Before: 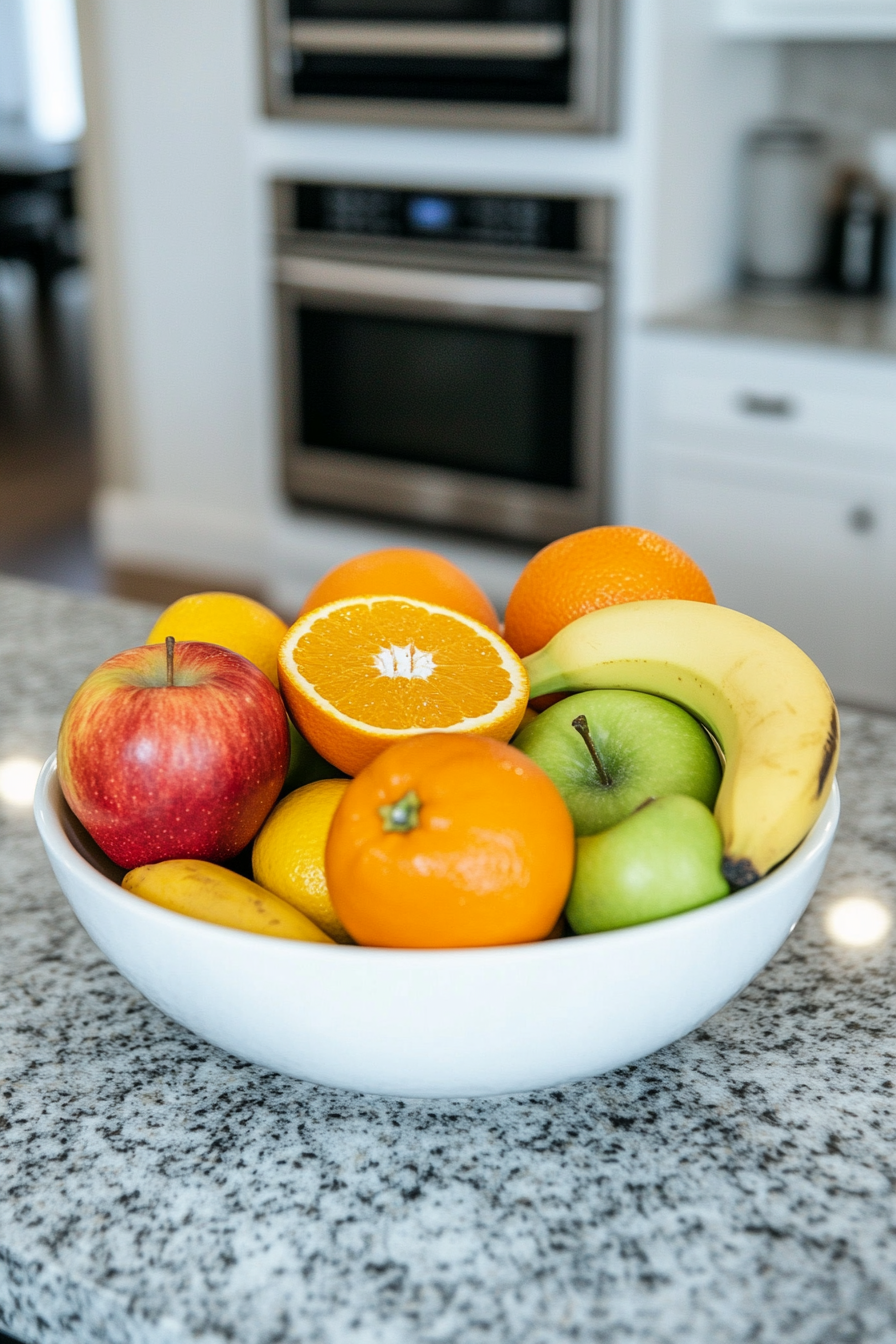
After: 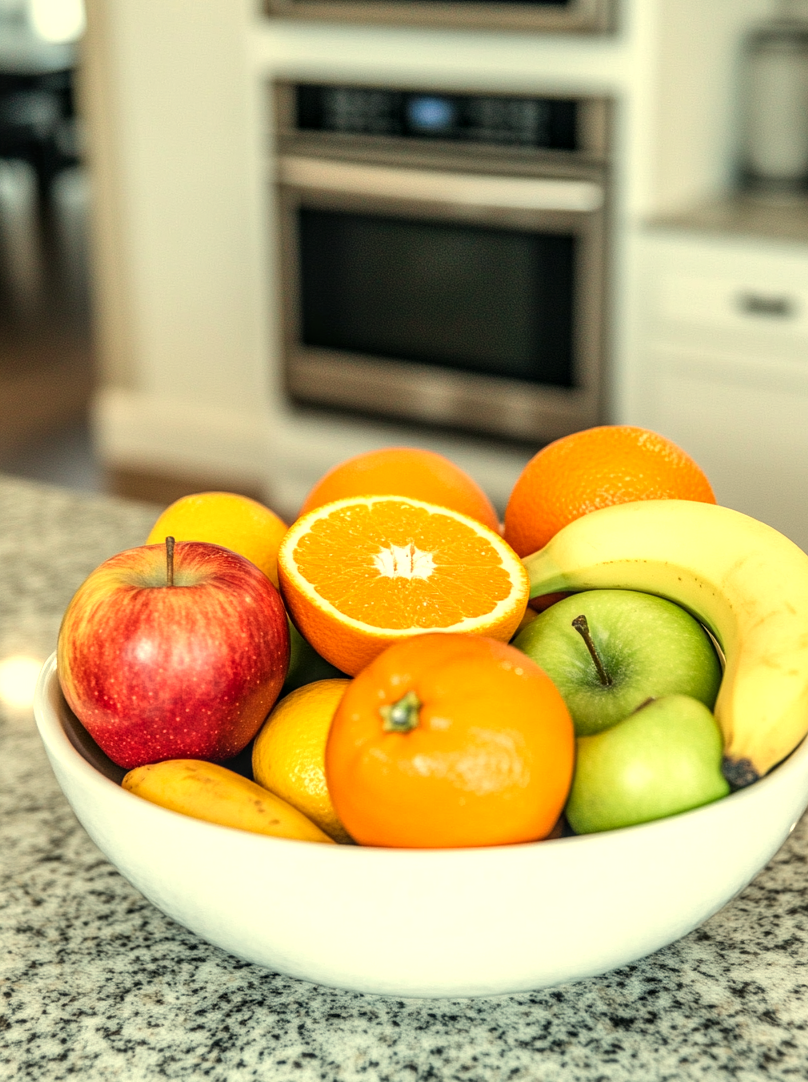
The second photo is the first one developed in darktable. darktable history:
local contrast: on, module defaults
crop: top 7.49%, right 9.717%, bottom 11.943%
exposure: exposure 0.376 EV
white balance: red 1.08, blue 0.791
